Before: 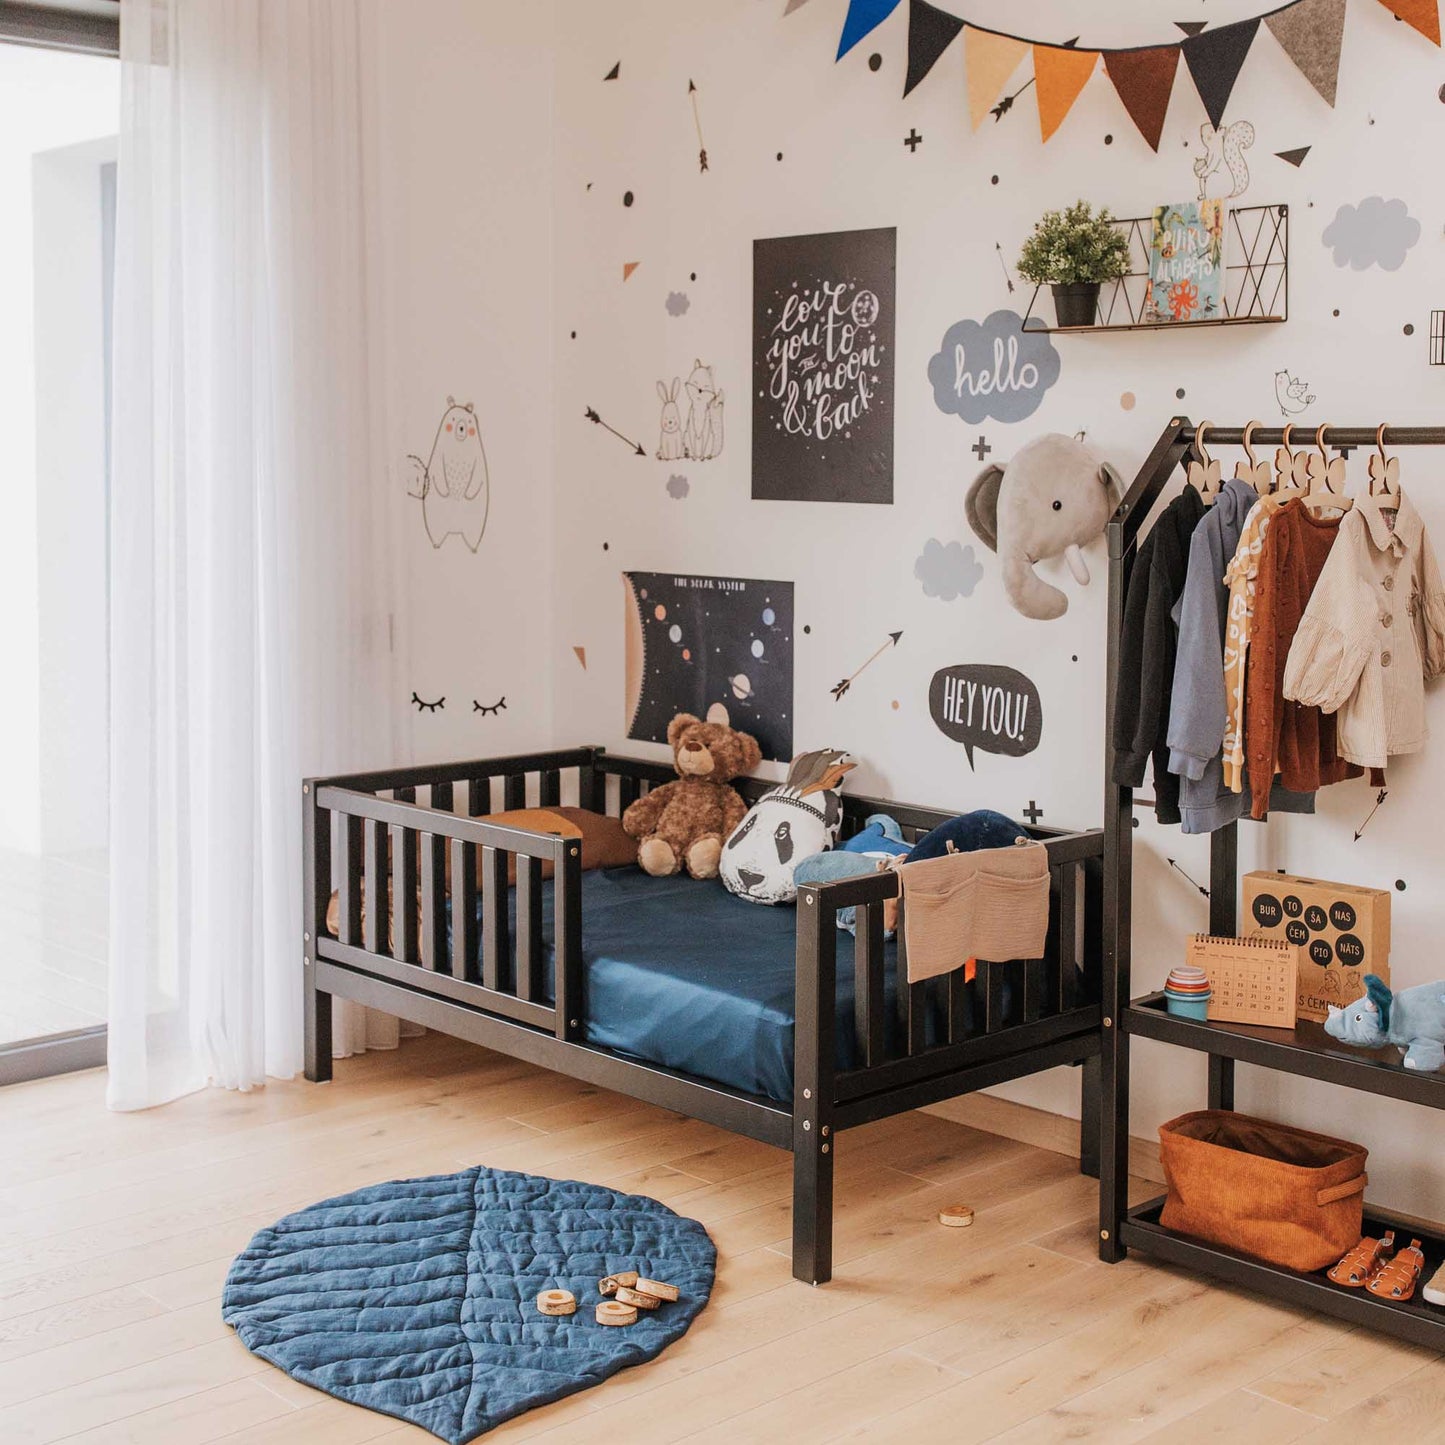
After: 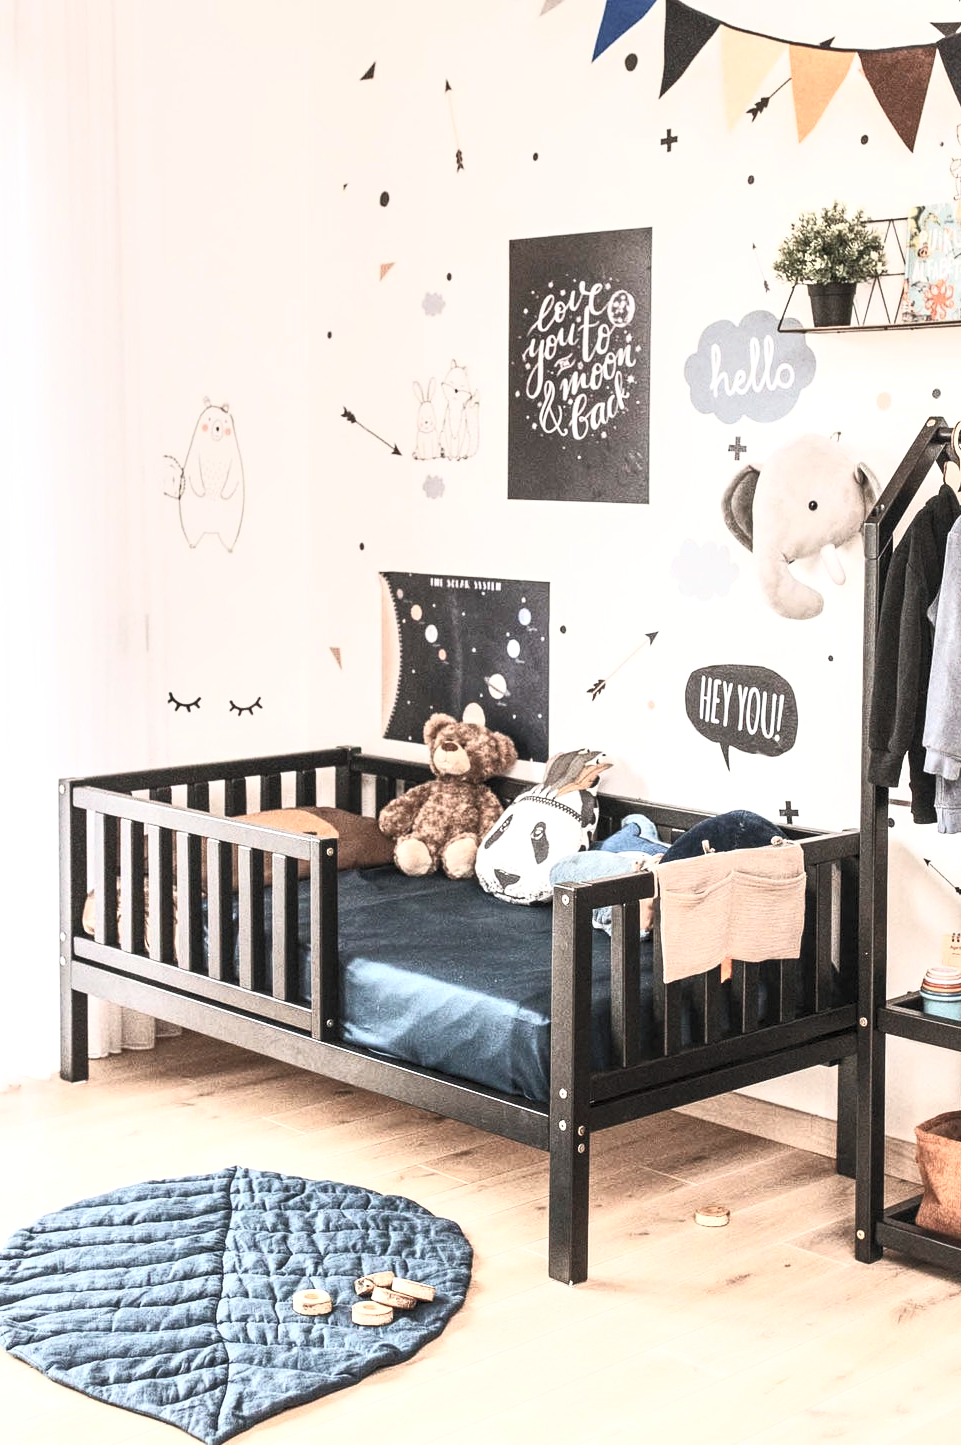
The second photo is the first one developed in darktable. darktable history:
contrast brightness saturation: contrast 0.57, brightness 0.57, saturation -0.34
exposure: exposure 0.178 EV, compensate exposure bias true, compensate highlight preservation false
crop: left 16.899%, right 16.556%
local contrast: highlights 99%, shadows 86%, detail 160%, midtone range 0.2
